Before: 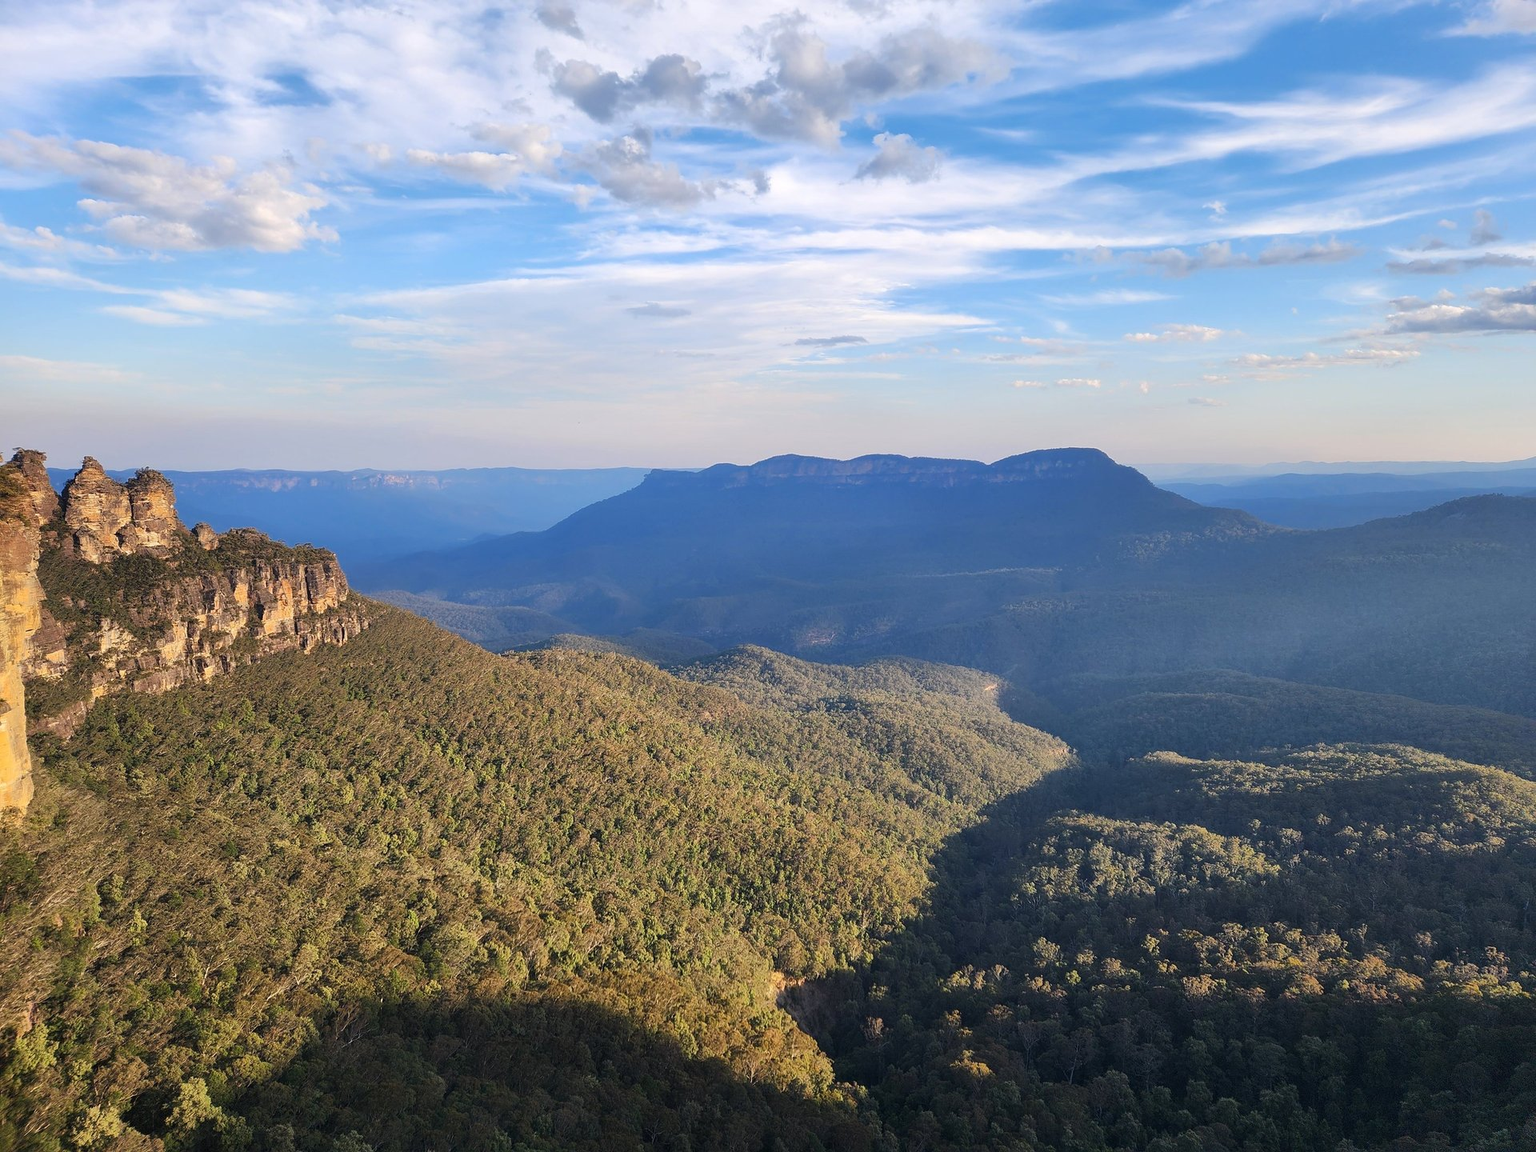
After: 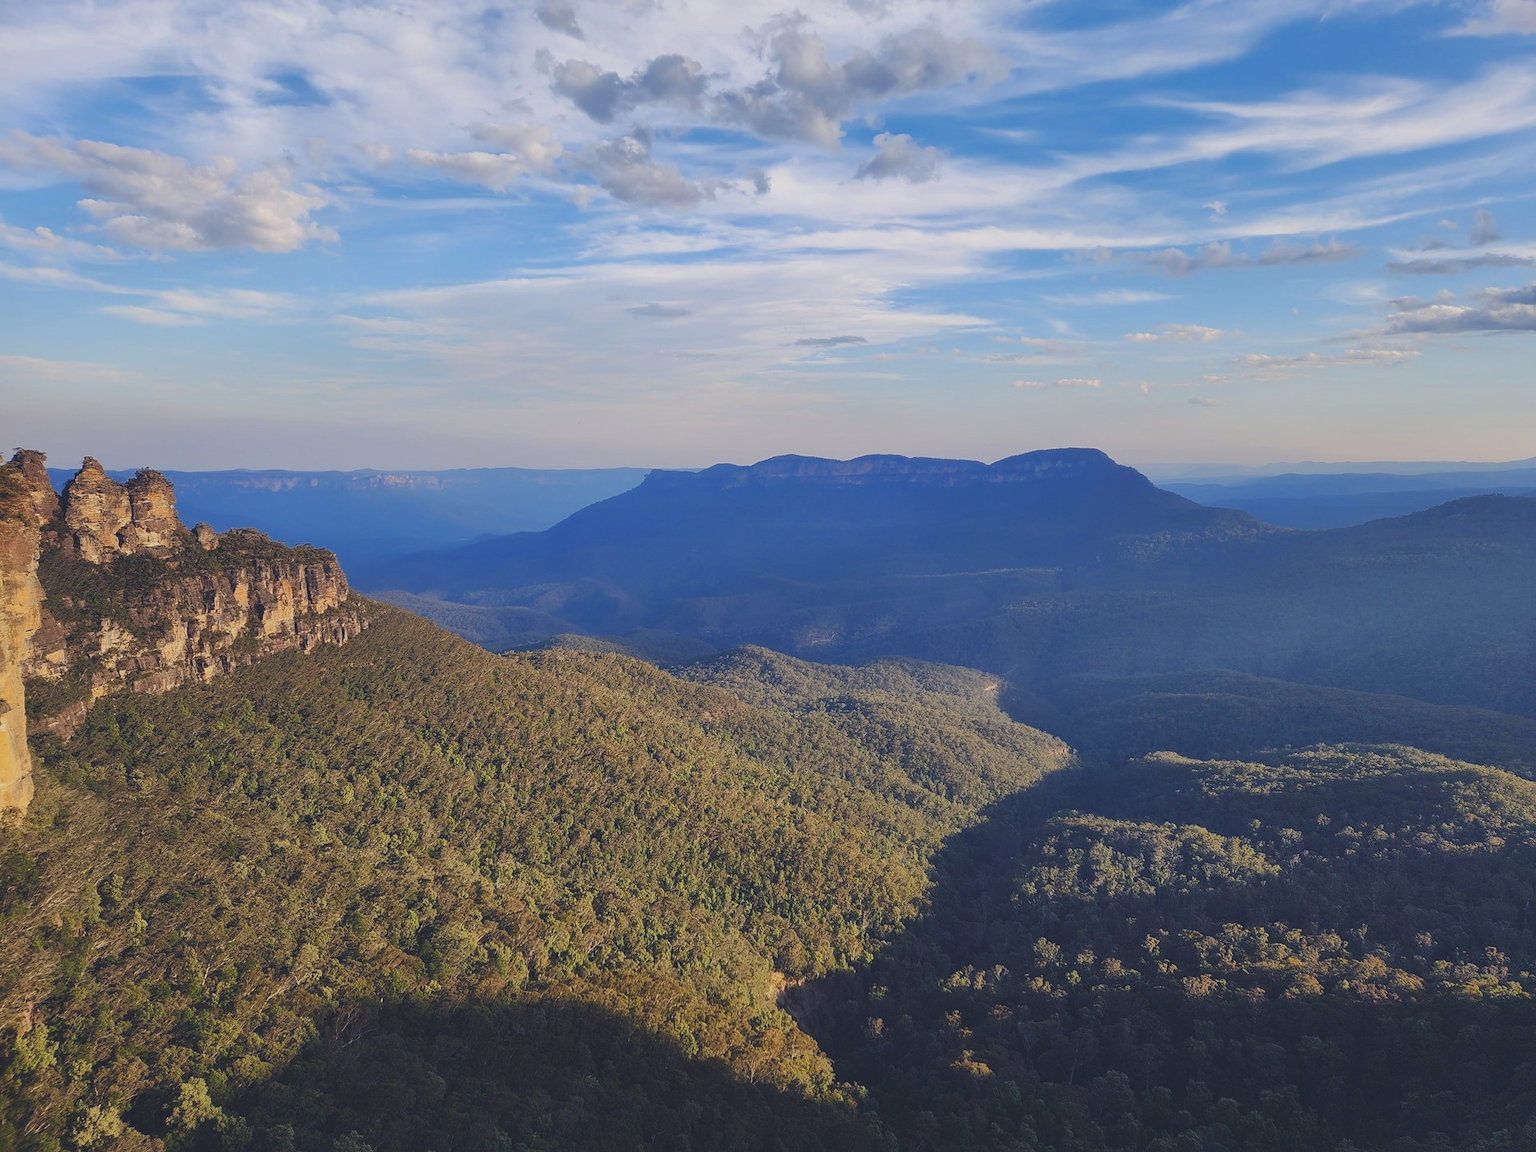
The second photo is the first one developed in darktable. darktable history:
color balance rgb: shadows lift › luminance -21.762%, shadows lift › chroma 6.561%, shadows lift › hue 269.11°, global offset › luminance -0.509%, perceptual saturation grading › global saturation 0.486%, perceptual saturation grading › highlights -14.968%, perceptual saturation grading › shadows 24.796%, global vibrance 20%
exposure: black level correction -0.035, exposure -0.496 EV, compensate highlight preservation false
